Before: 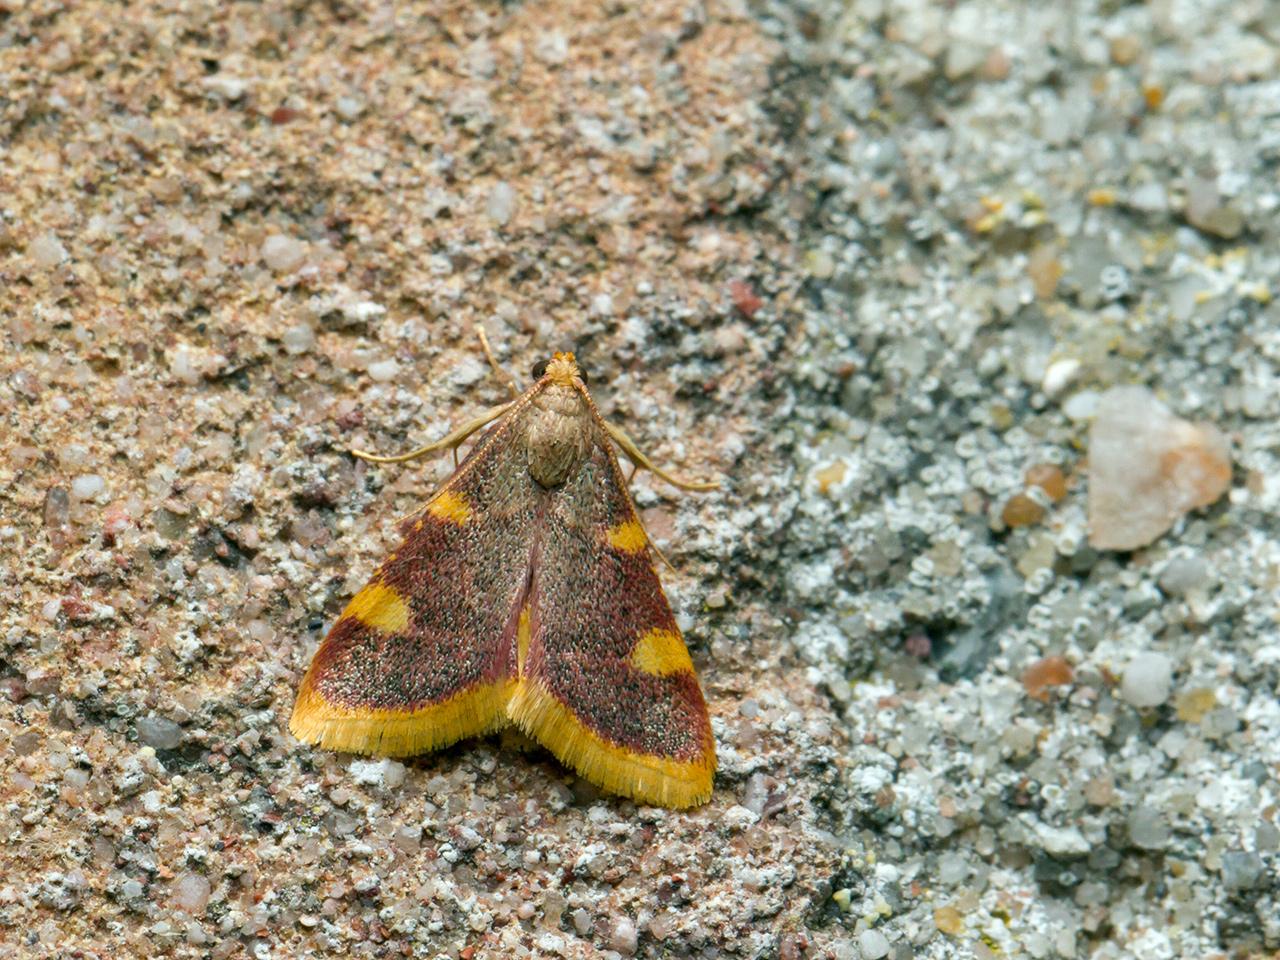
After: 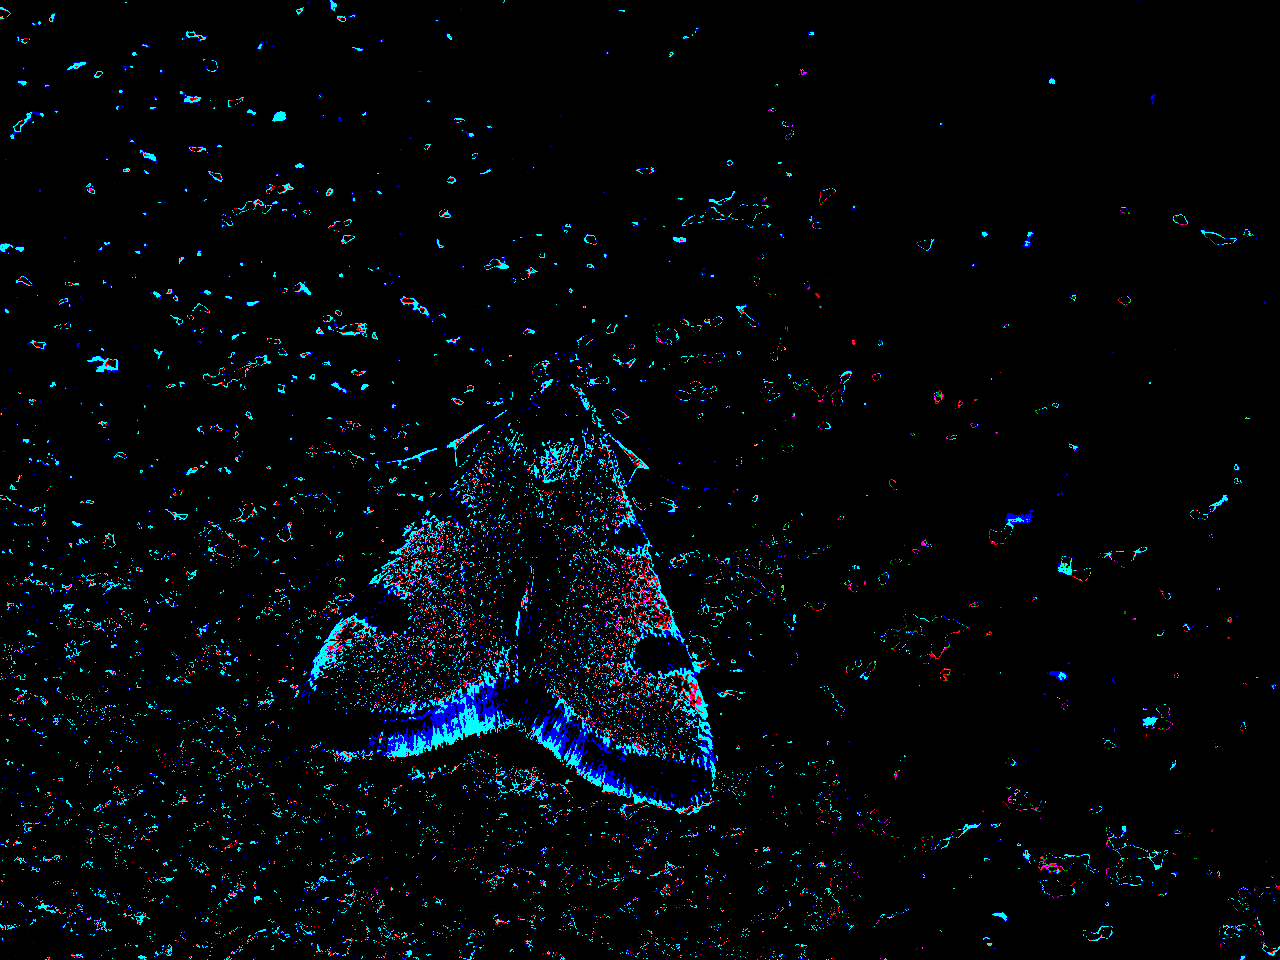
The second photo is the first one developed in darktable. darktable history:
exposure: black level correction 0, exposure 1.567 EV, compensate highlight preservation false
color correction: highlights a* -4.57, highlights b* 5.04, saturation 0.947
shadows and highlights: low approximation 0.01, soften with gaussian
tone equalizer: -8 EV -0.404 EV, -7 EV -0.363 EV, -6 EV -0.339 EV, -5 EV -0.226 EV, -3 EV 0.242 EV, -2 EV 0.317 EV, -1 EV 0.367 EV, +0 EV 0.388 EV, edges refinement/feathering 500, mask exposure compensation -1.57 EV, preserve details no
color balance rgb: perceptual saturation grading › global saturation 11.972%, perceptual brilliance grading › global brilliance 34.85%, perceptual brilliance grading › highlights 49.396%, perceptual brilliance grading › mid-tones 59.644%, perceptual brilliance grading › shadows 34.257%
